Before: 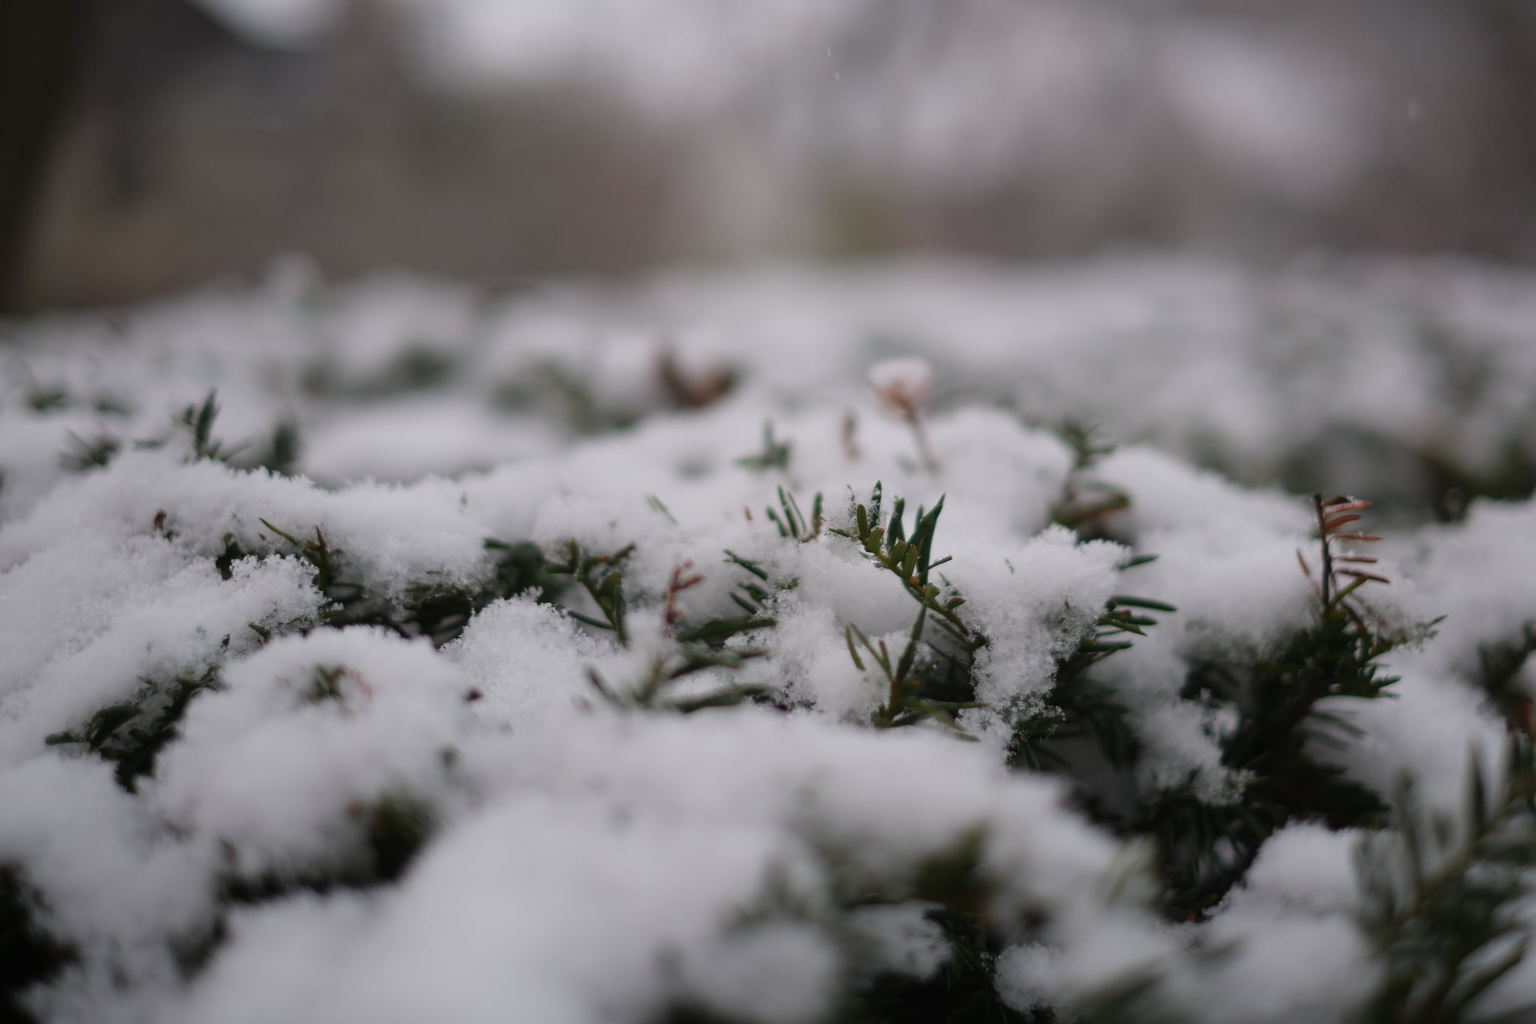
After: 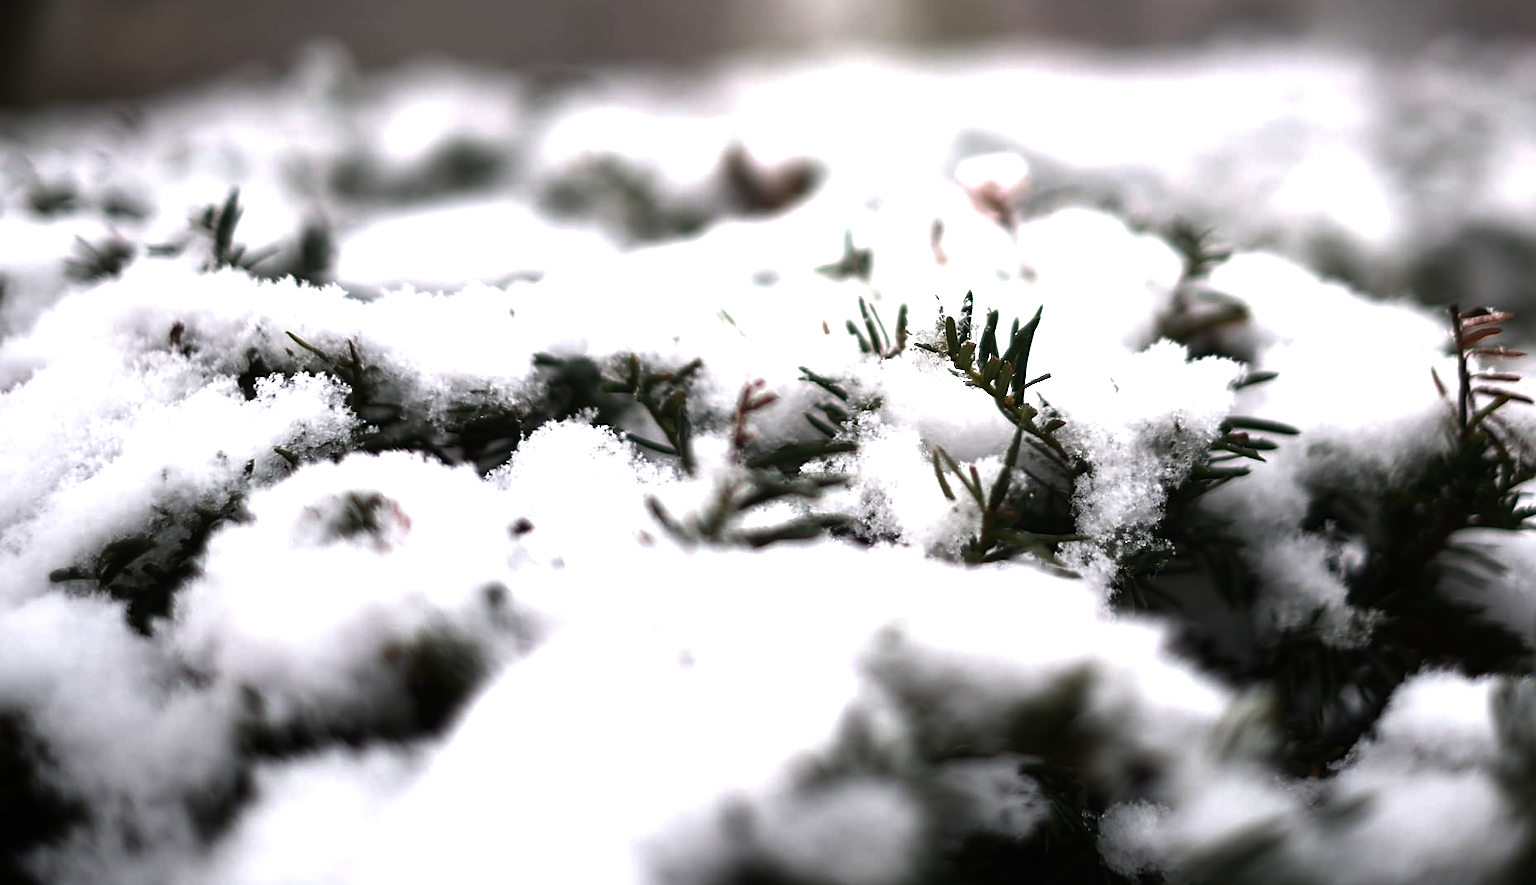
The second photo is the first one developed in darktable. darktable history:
crop: top 21.311%, right 9.372%, bottom 0.233%
sharpen: on, module defaults
color balance rgb: perceptual saturation grading › global saturation 0.516%, perceptual brilliance grading › highlights 74.618%, perceptual brilliance grading › shadows -30.069%
